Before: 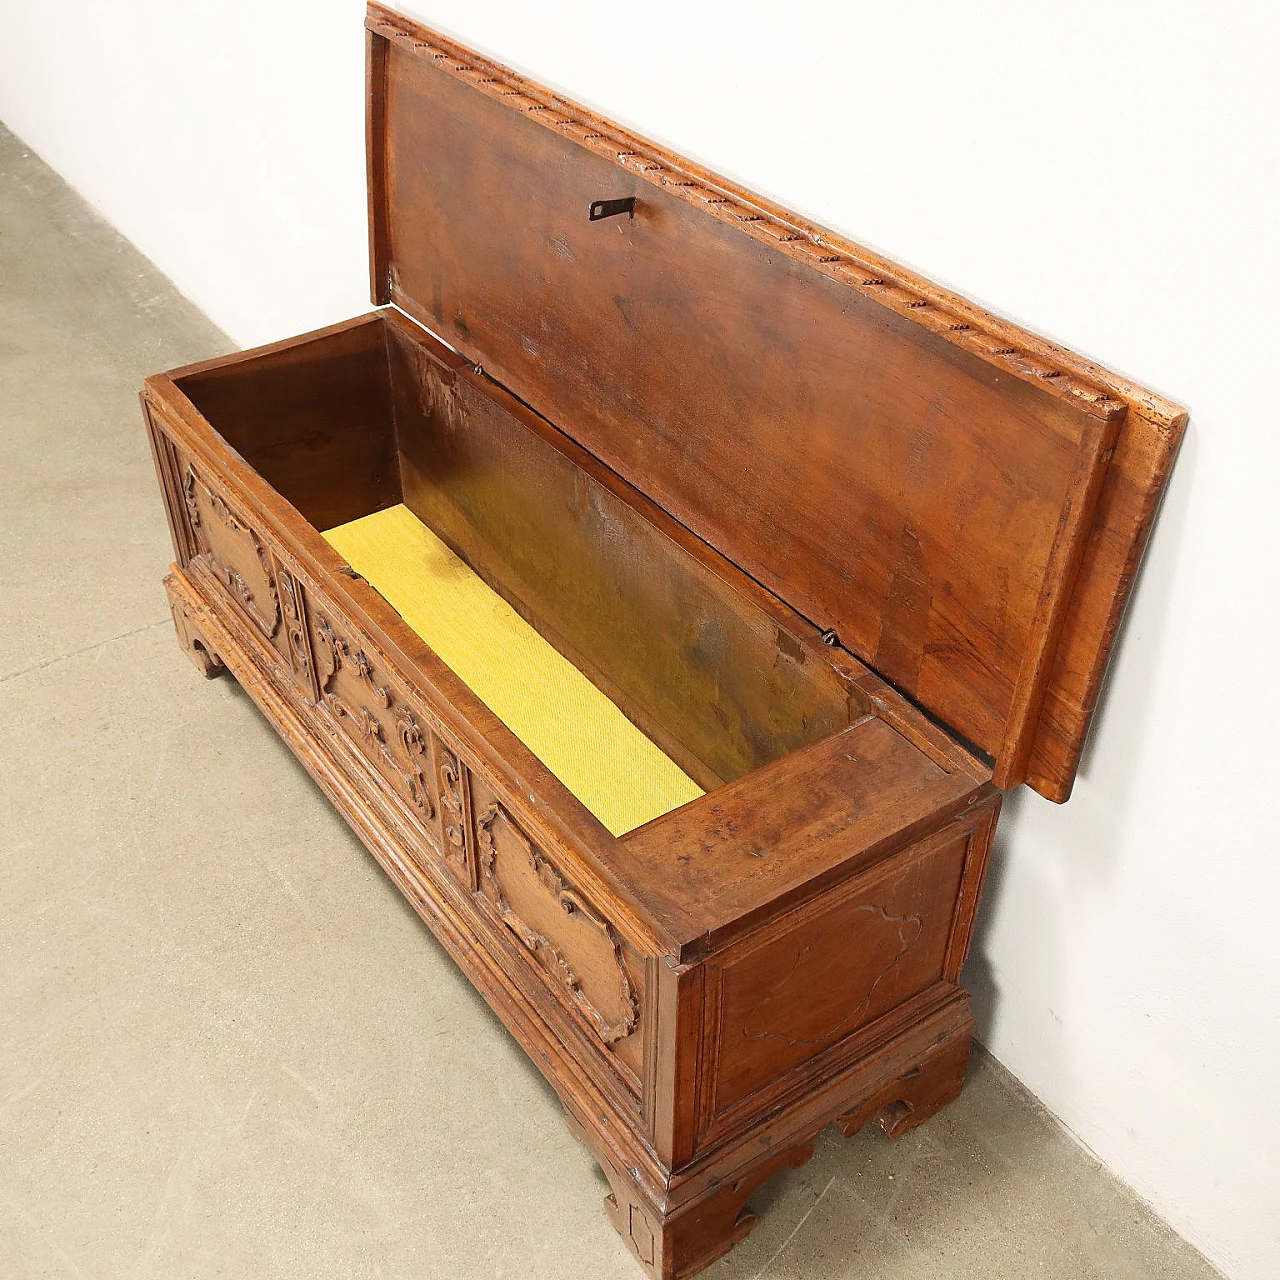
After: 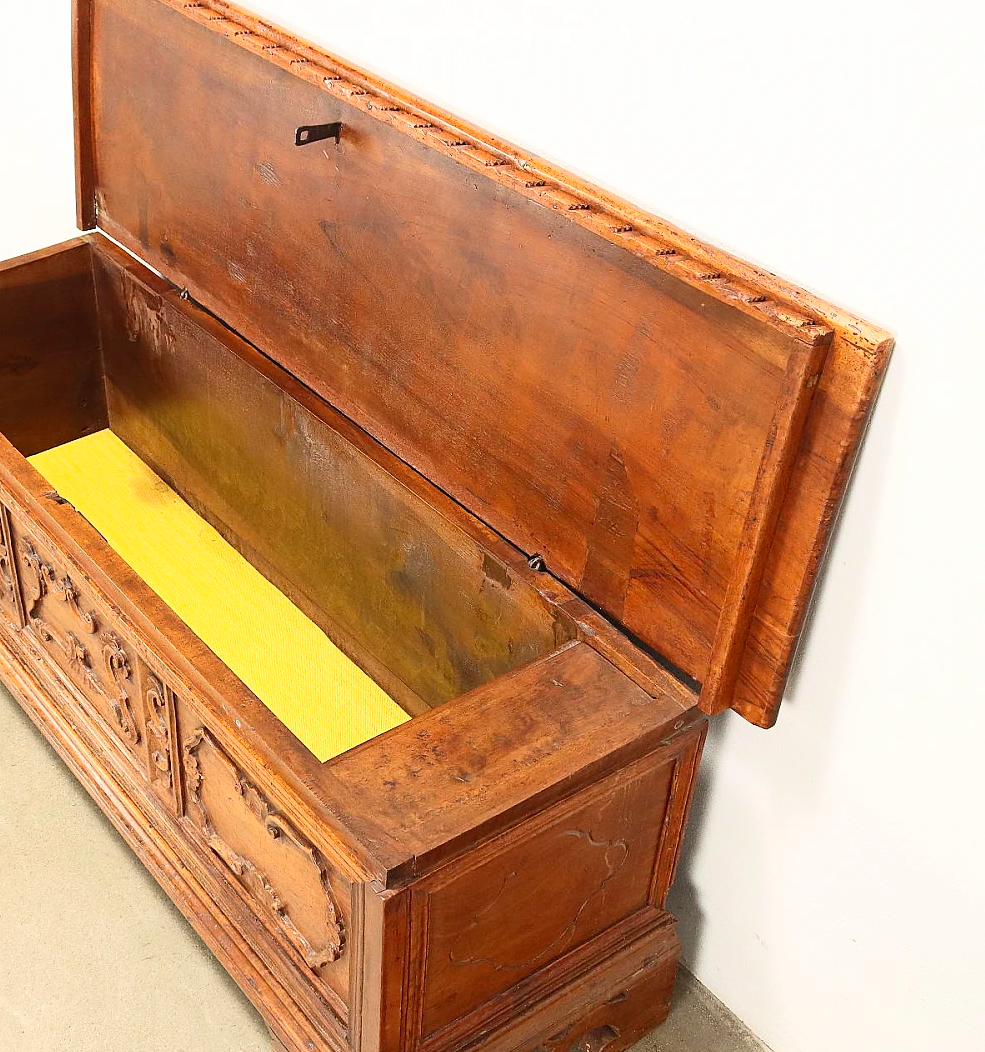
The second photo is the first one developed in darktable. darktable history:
crop: left 23.026%, top 5.907%, bottom 11.865%
contrast brightness saturation: contrast 0.203, brightness 0.156, saturation 0.228
color correction: highlights b* -0.048
